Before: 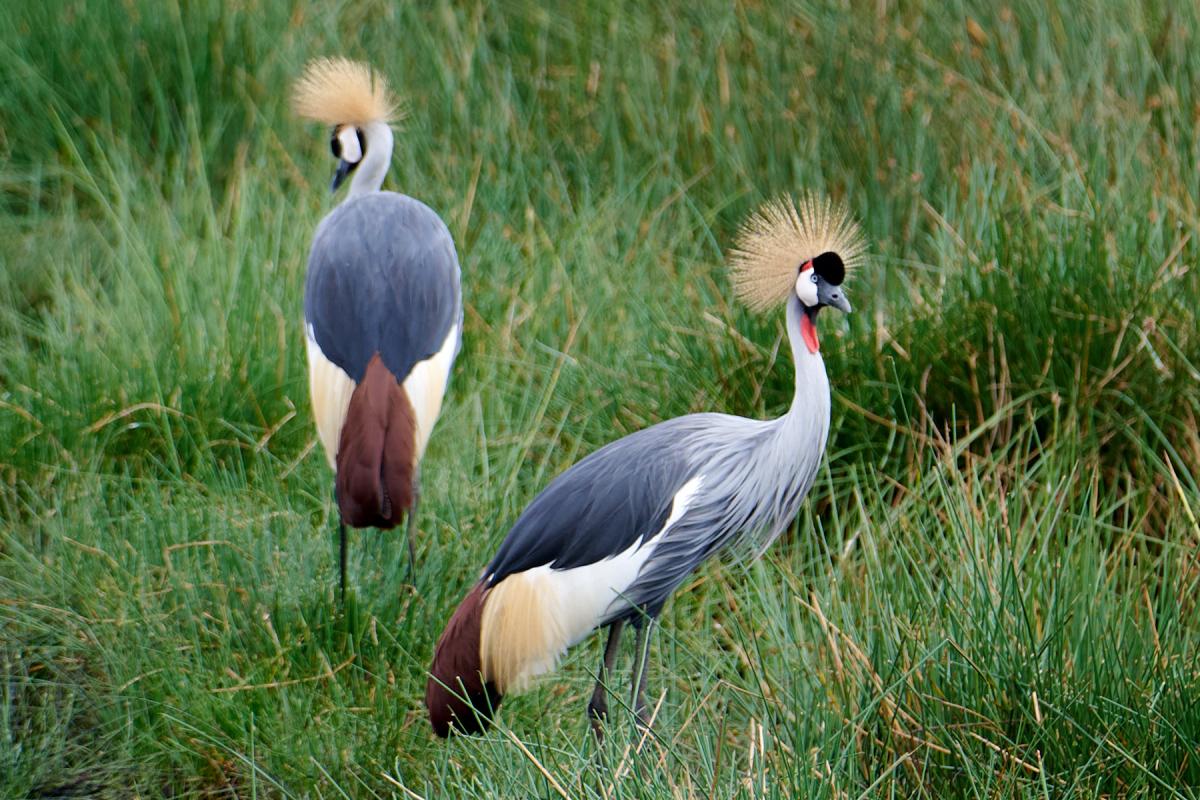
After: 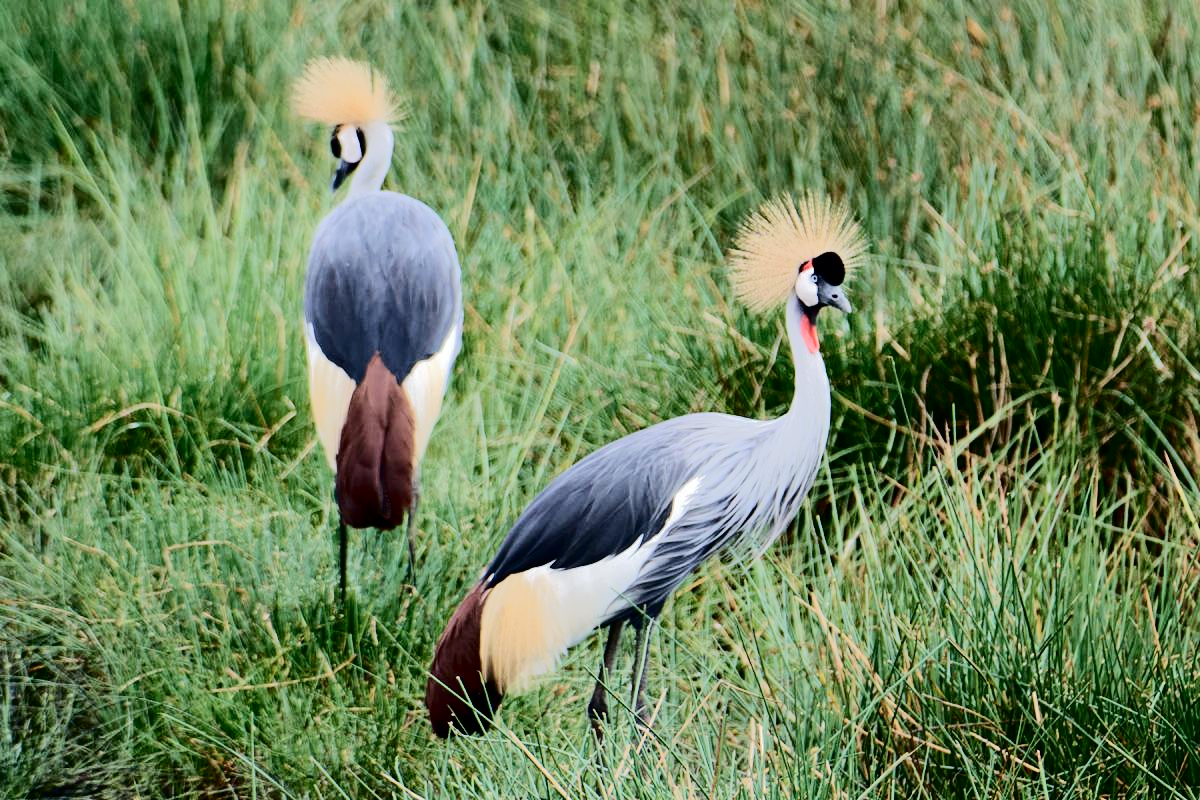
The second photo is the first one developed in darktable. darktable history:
tone curve: curves: ch0 [(0, 0) (0.003, 0.001) (0.011, 0.005) (0.025, 0.009) (0.044, 0.014) (0.069, 0.019) (0.1, 0.028) (0.136, 0.039) (0.177, 0.073) (0.224, 0.134) (0.277, 0.218) (0.335, 0.343) (0.399, 0.488) (0.468, 0.608) (0.543, 0.699) (0.623, 0.773) (0.709, 0.819) (0.801, 0.852) (0.898, 0.874) (1, 1)], color space Lab, independent channels, preserve colors none
